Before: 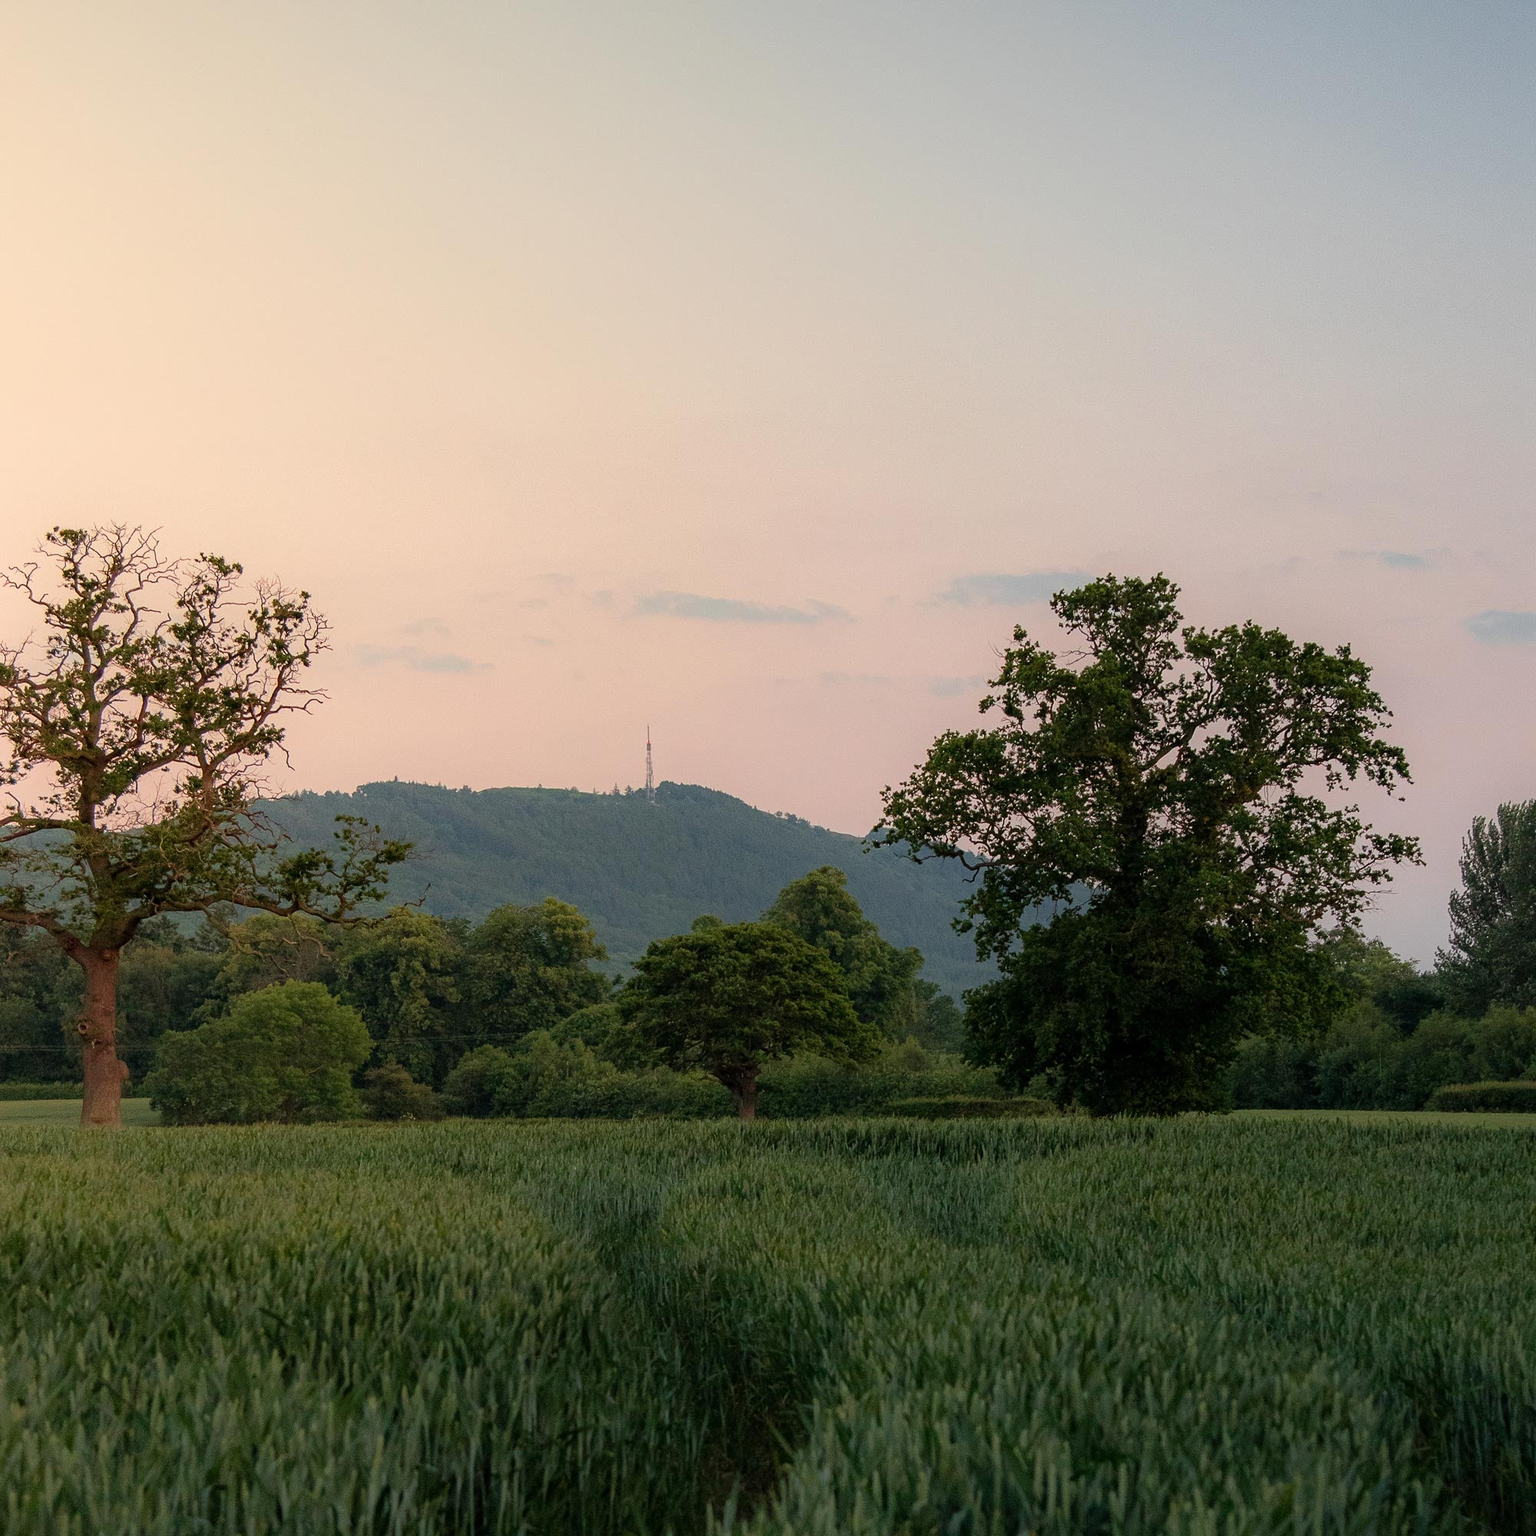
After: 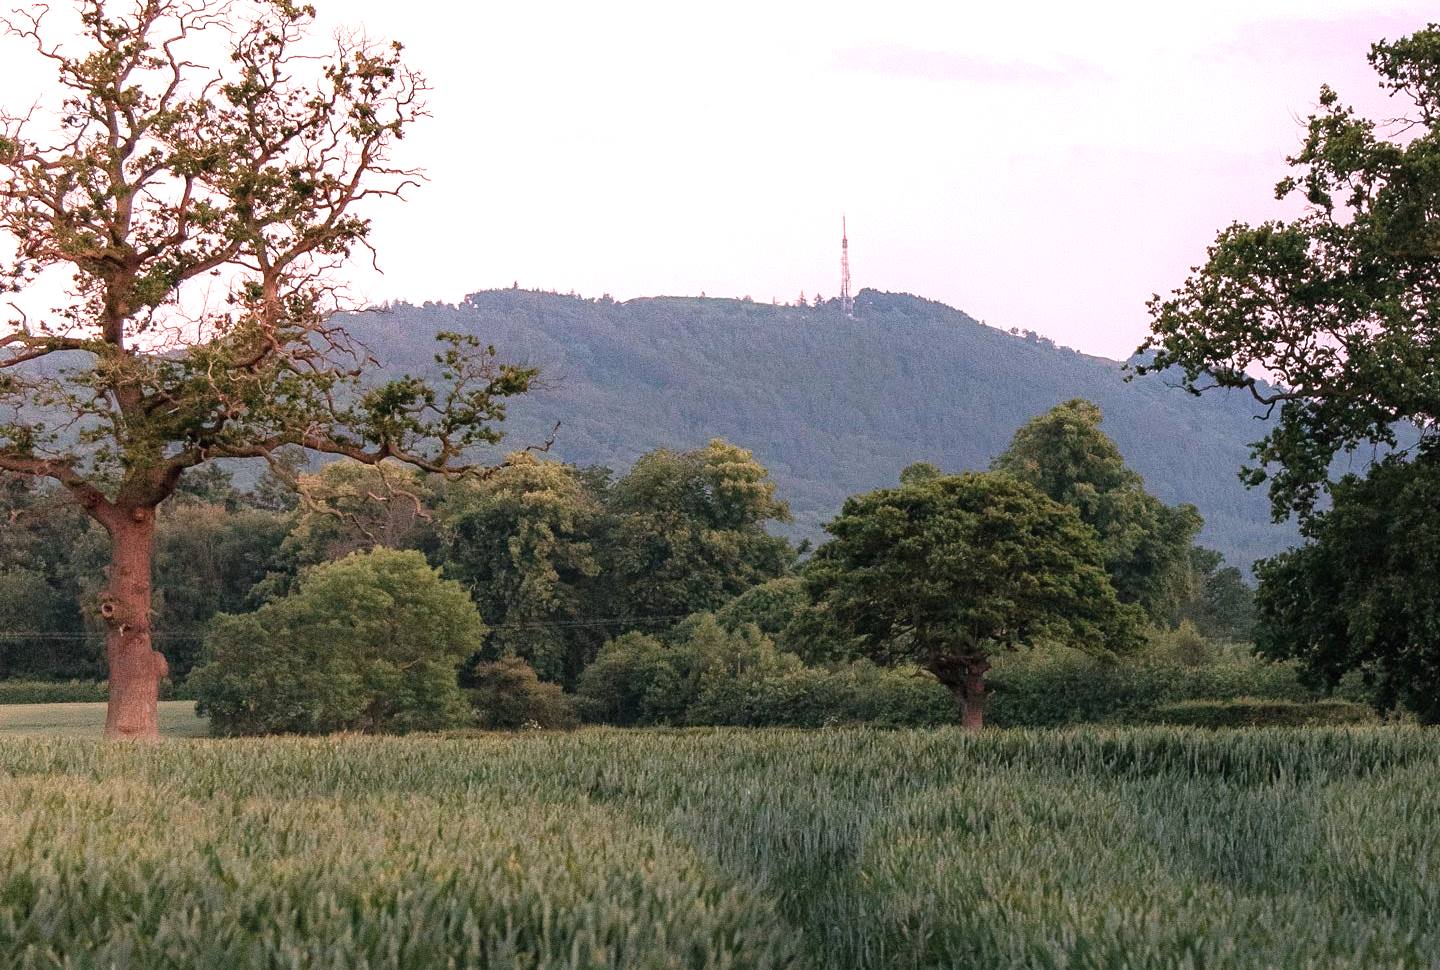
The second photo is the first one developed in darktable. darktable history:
crop: top 36.498%, right 27.964%, bottom 14.995%
exposure: black level correction -0.001, exposure 0.9 EV, compensate exposure bias true, compensate highlight preservation false
color correction: highlights a* 15.46, highlights b* -20.56
color zones: curves: ch0 [(0.018, 0.548) (0.197, 0.654) (0.425, 0.447) (0.605, 0.658) (0.732, 0.579)]; ch1 [(0.105, 0.531) (0.224, 0.531) (0.386, 0.39) (0.618, 0.456) (0.732, 0.456) (0.956, 0.421)]; ch2 [(0.039, 0.583) (0.215, 0.465) (0.399, 0.544) (0.465, 0.548) (0.614, 0.447) (0.724, 0.43) (0.882, 0.623) (0.956, 0.632)]
